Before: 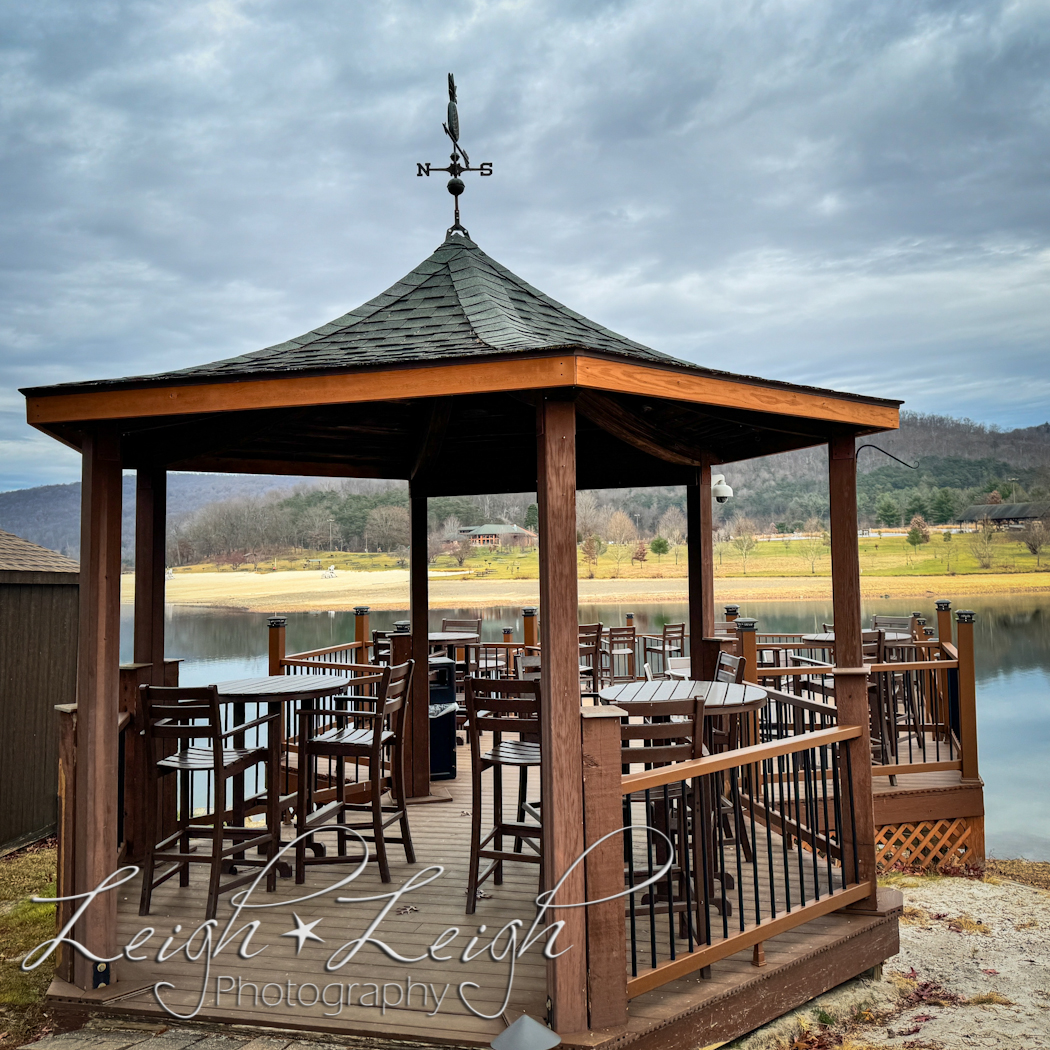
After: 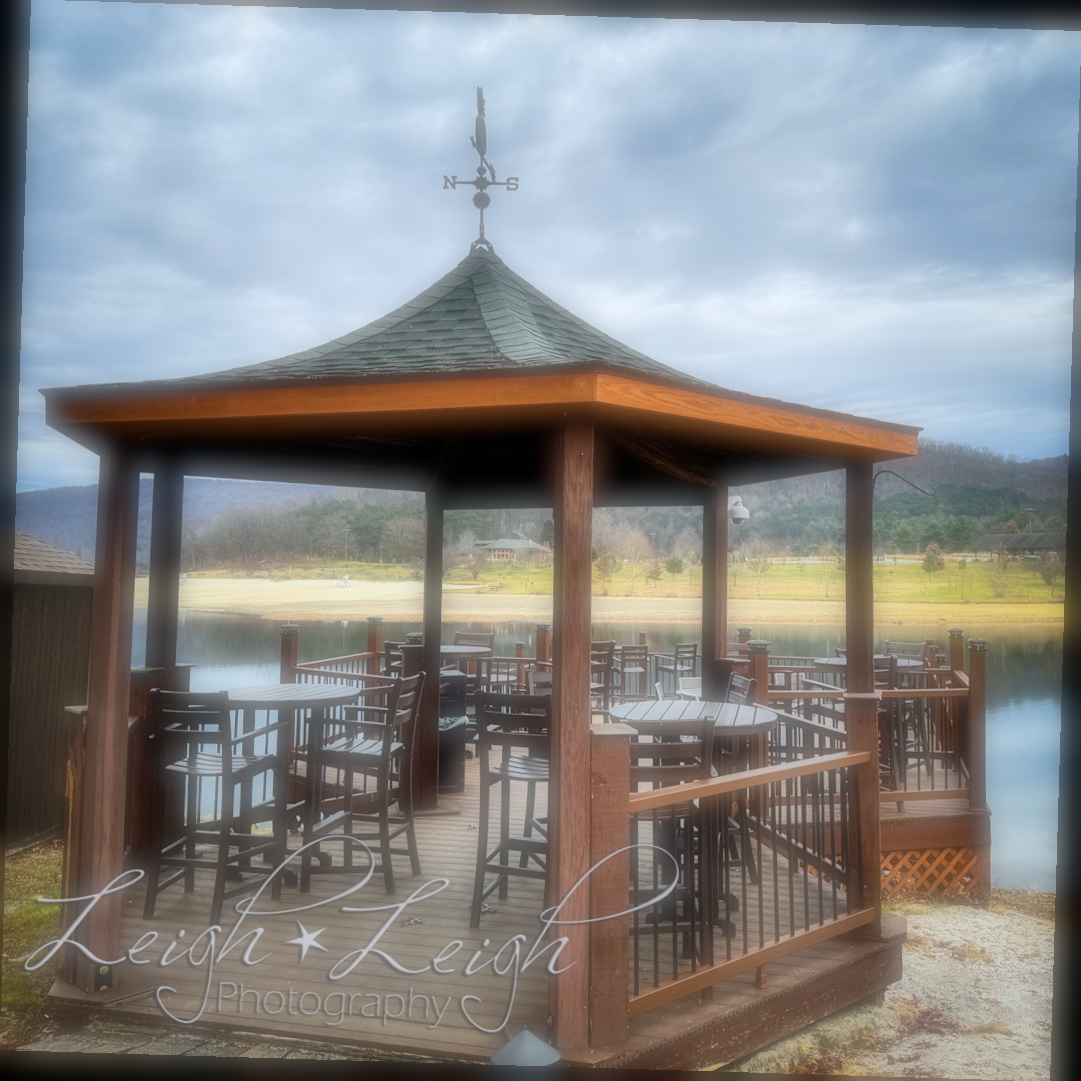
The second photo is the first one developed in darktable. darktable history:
soften: on, module defaults
white balance: red 0.967, blue 1.049
rotate and perspective: rotation 1.72°, automatic cropping off
